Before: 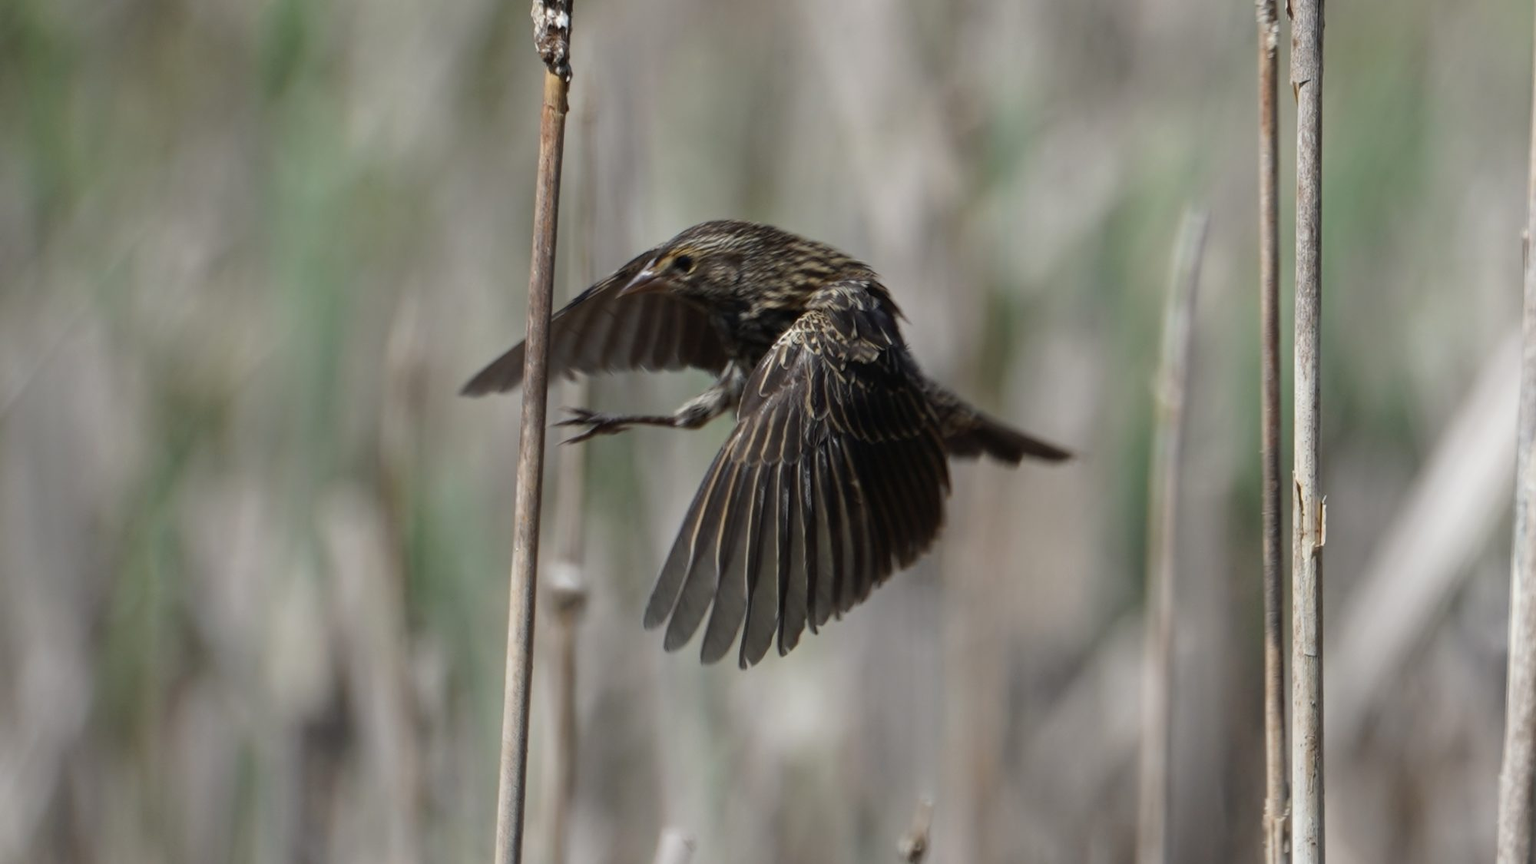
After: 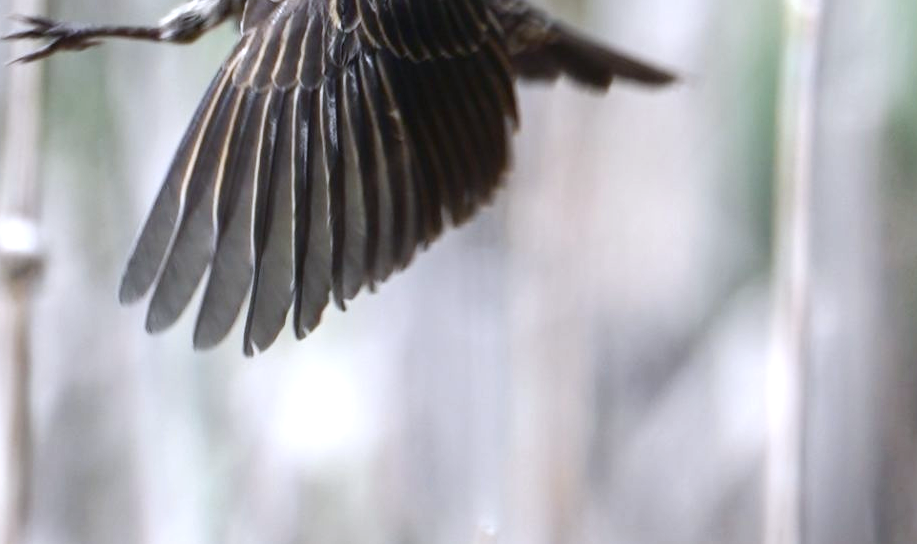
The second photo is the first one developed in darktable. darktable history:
white balance: red 0.967, blue 1.119, emerald 0.756
vibrance: vibrance 20%
contrast brightness saturation: contrast 0.11, saturation -0.17
crop: left 35.976%, top 45.819%, right 18.162%, bottom 5.807%
exposure: black level correction 0, exposure 1.2 EV, compensate highlight preservation false
color balance rgb: perceptual saturation grading › global saturation 20%, perceptual saturation grading › highlights -25%, perceptual saturation grading › shadows 25%
